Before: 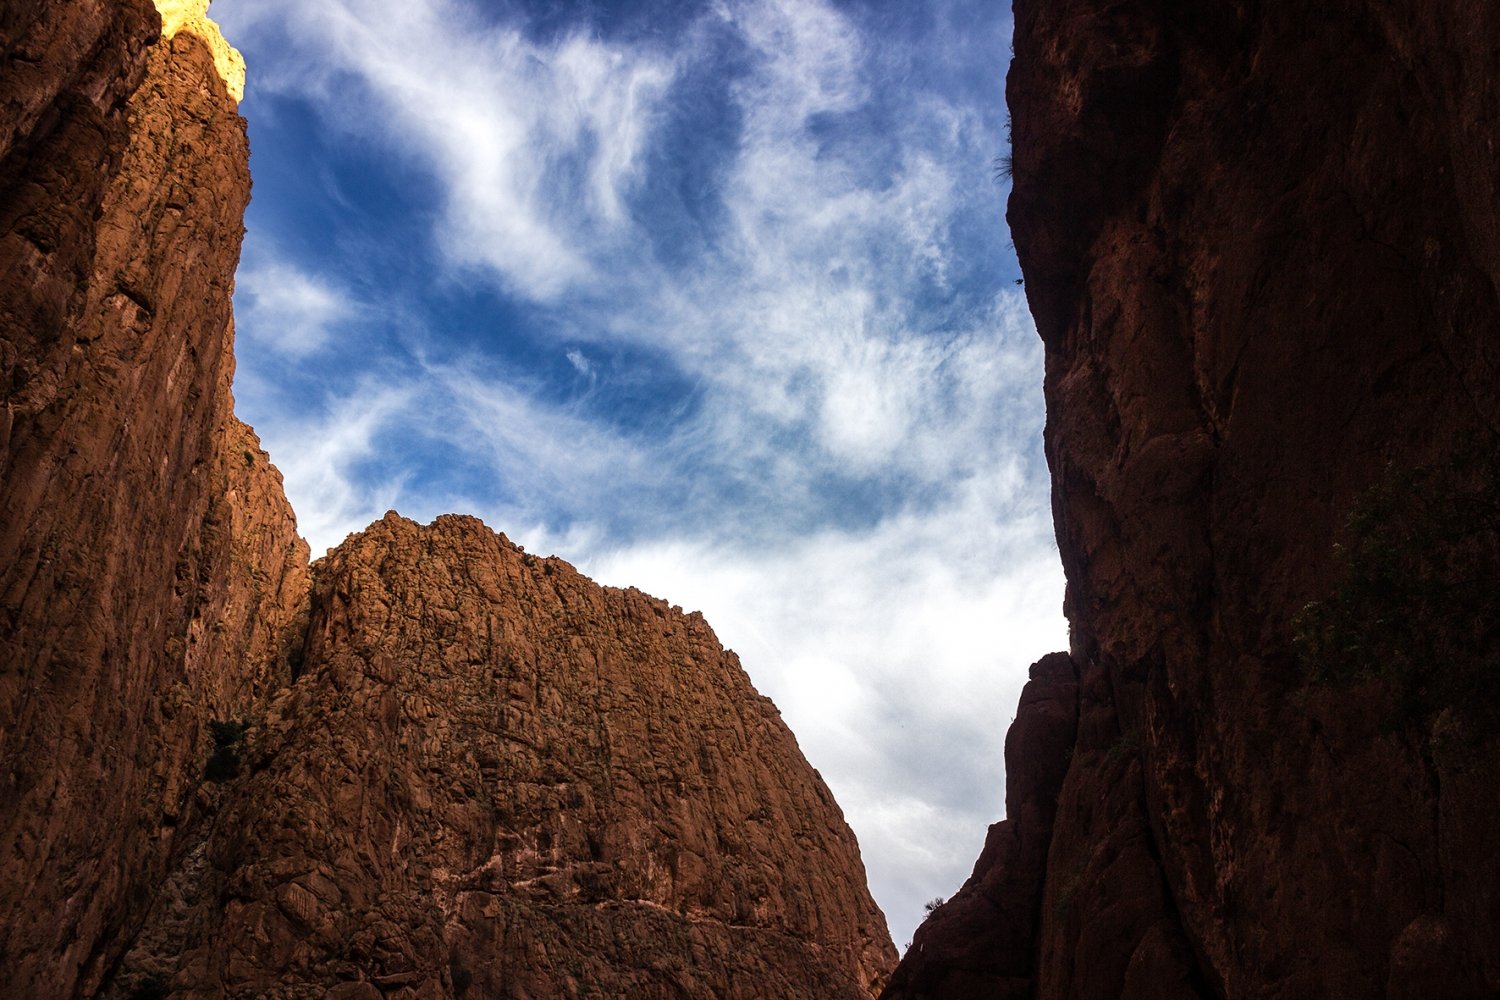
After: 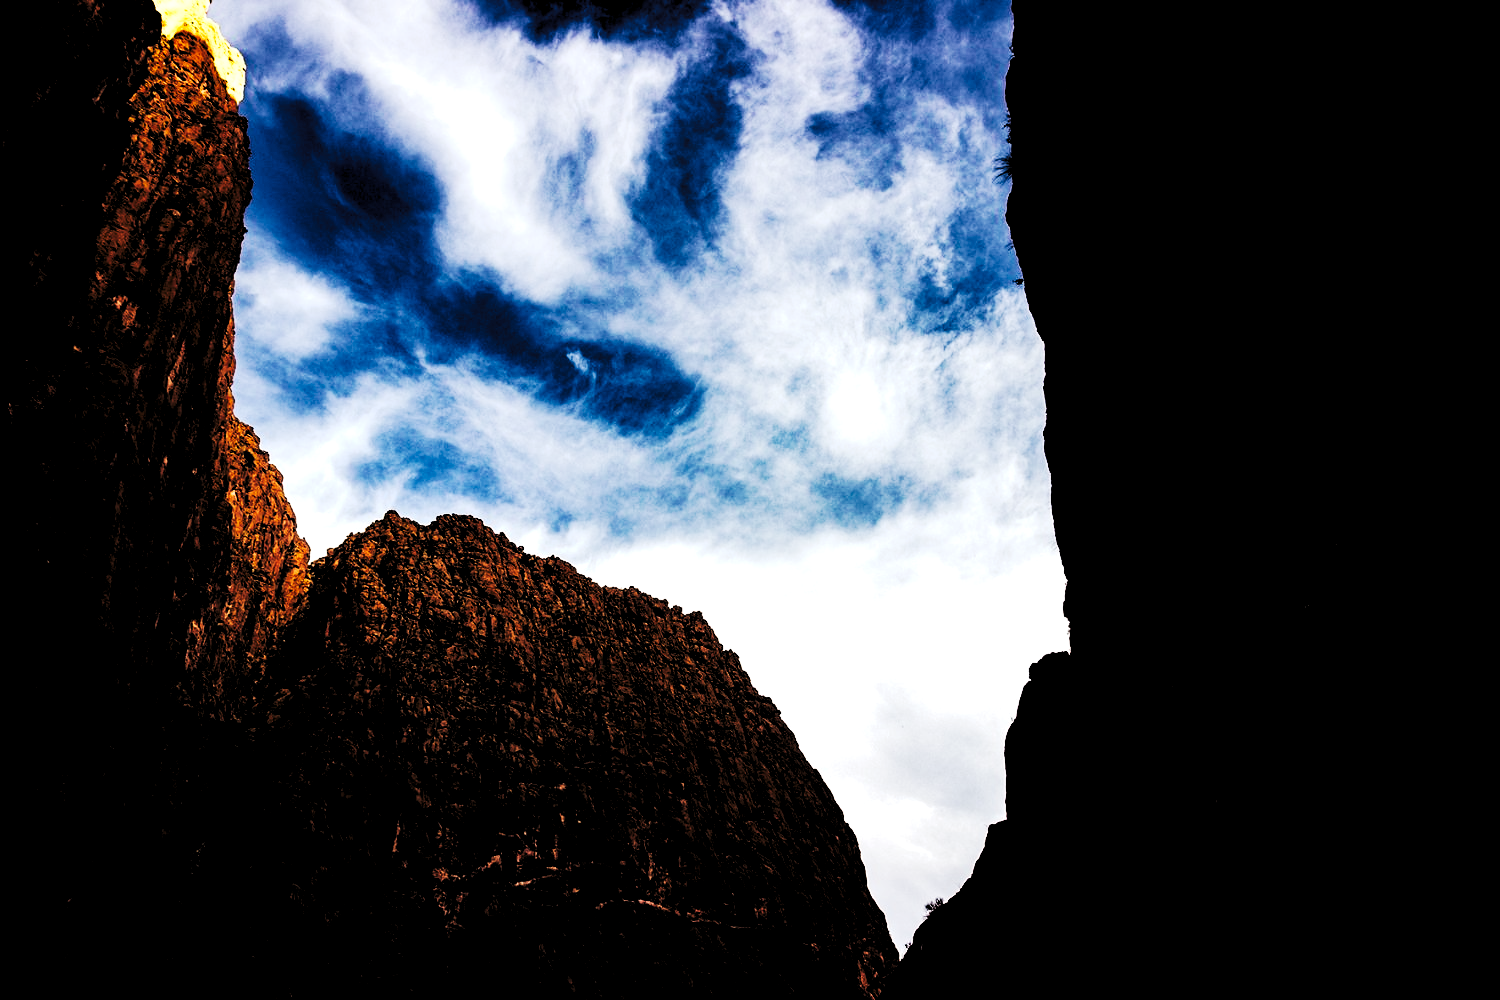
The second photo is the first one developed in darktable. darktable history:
exposure: compensate highlight preservation false
tone curve: curves: ch0 [(0, 0) (0.003, 0.002) (0.011, 0.004) (0.025, 0.005) (0.044, 0.009) (0.069, 0.013) (0.1, 0.017) (0.136, 0.036) (0.177, 0.066) (0.224, 0.102) (0.277, 0.143) (0.335, 0.197) (0.399, 0.268) (0.468, 0.389) (0.543, 0.549) (0.623, 0.714) (0.709, 0.801) (0.801, 0.854) (0.898, 0.9) (1, 1)], preserve colors none
levels: levels [0.182, 0.542, 0.902]
